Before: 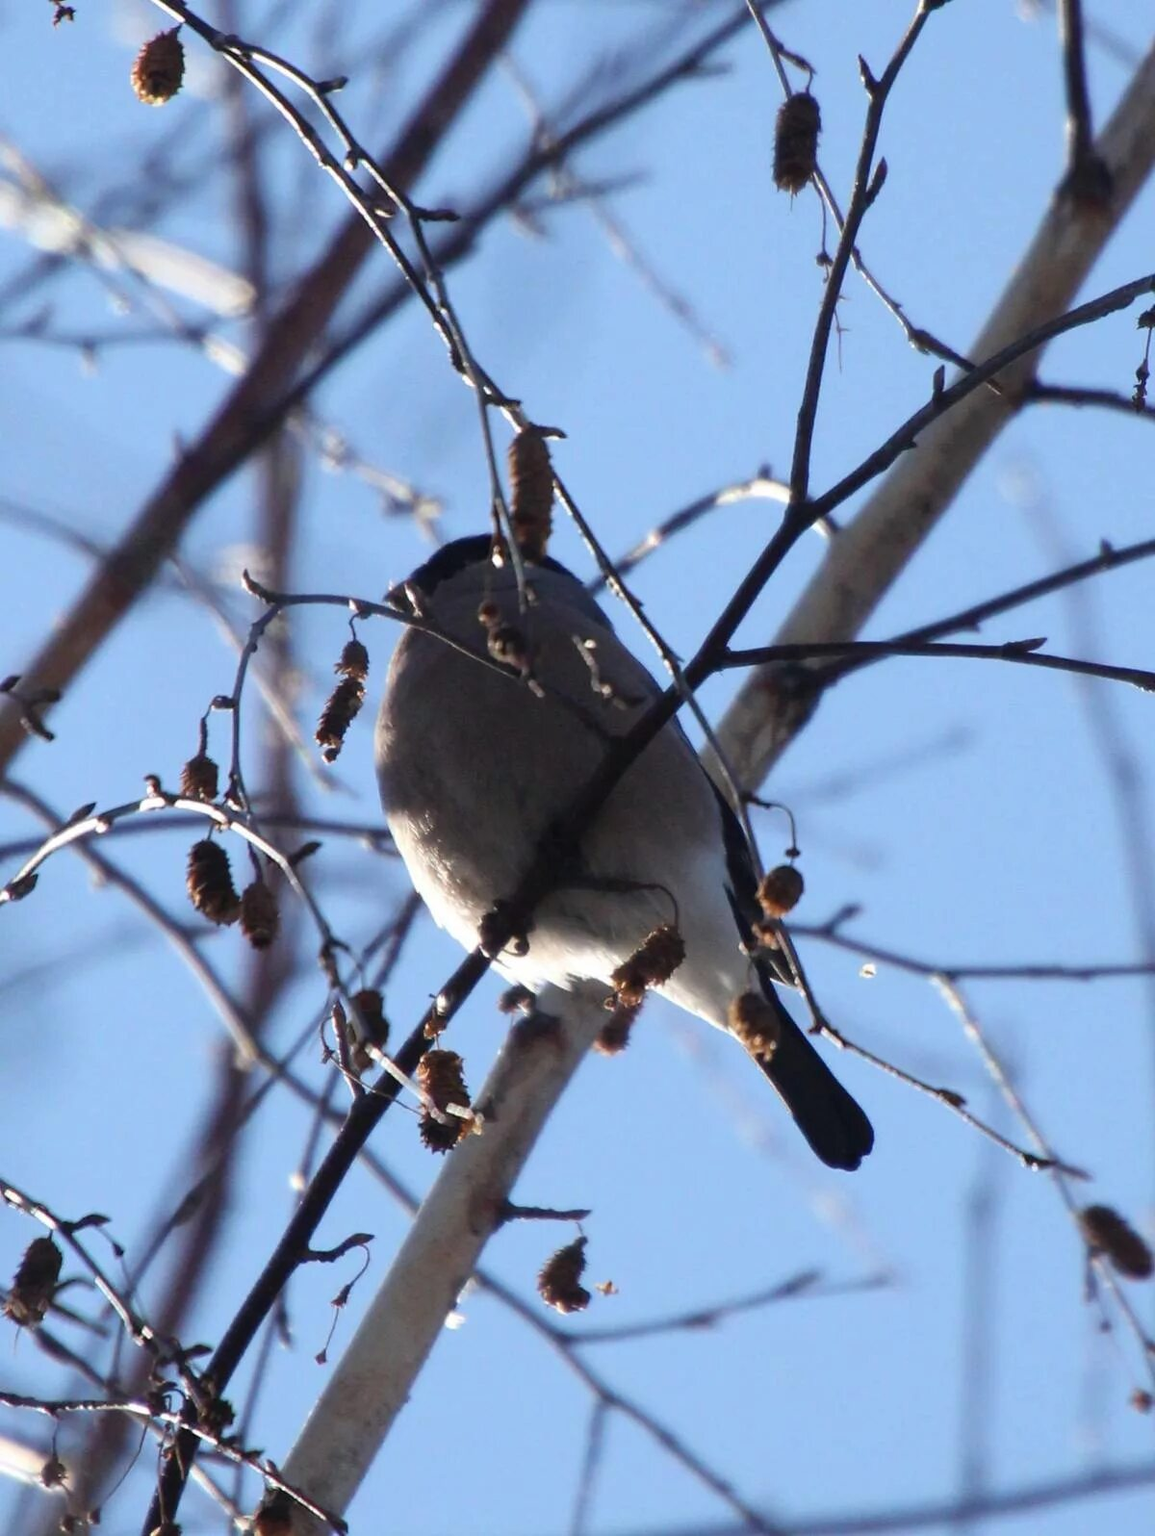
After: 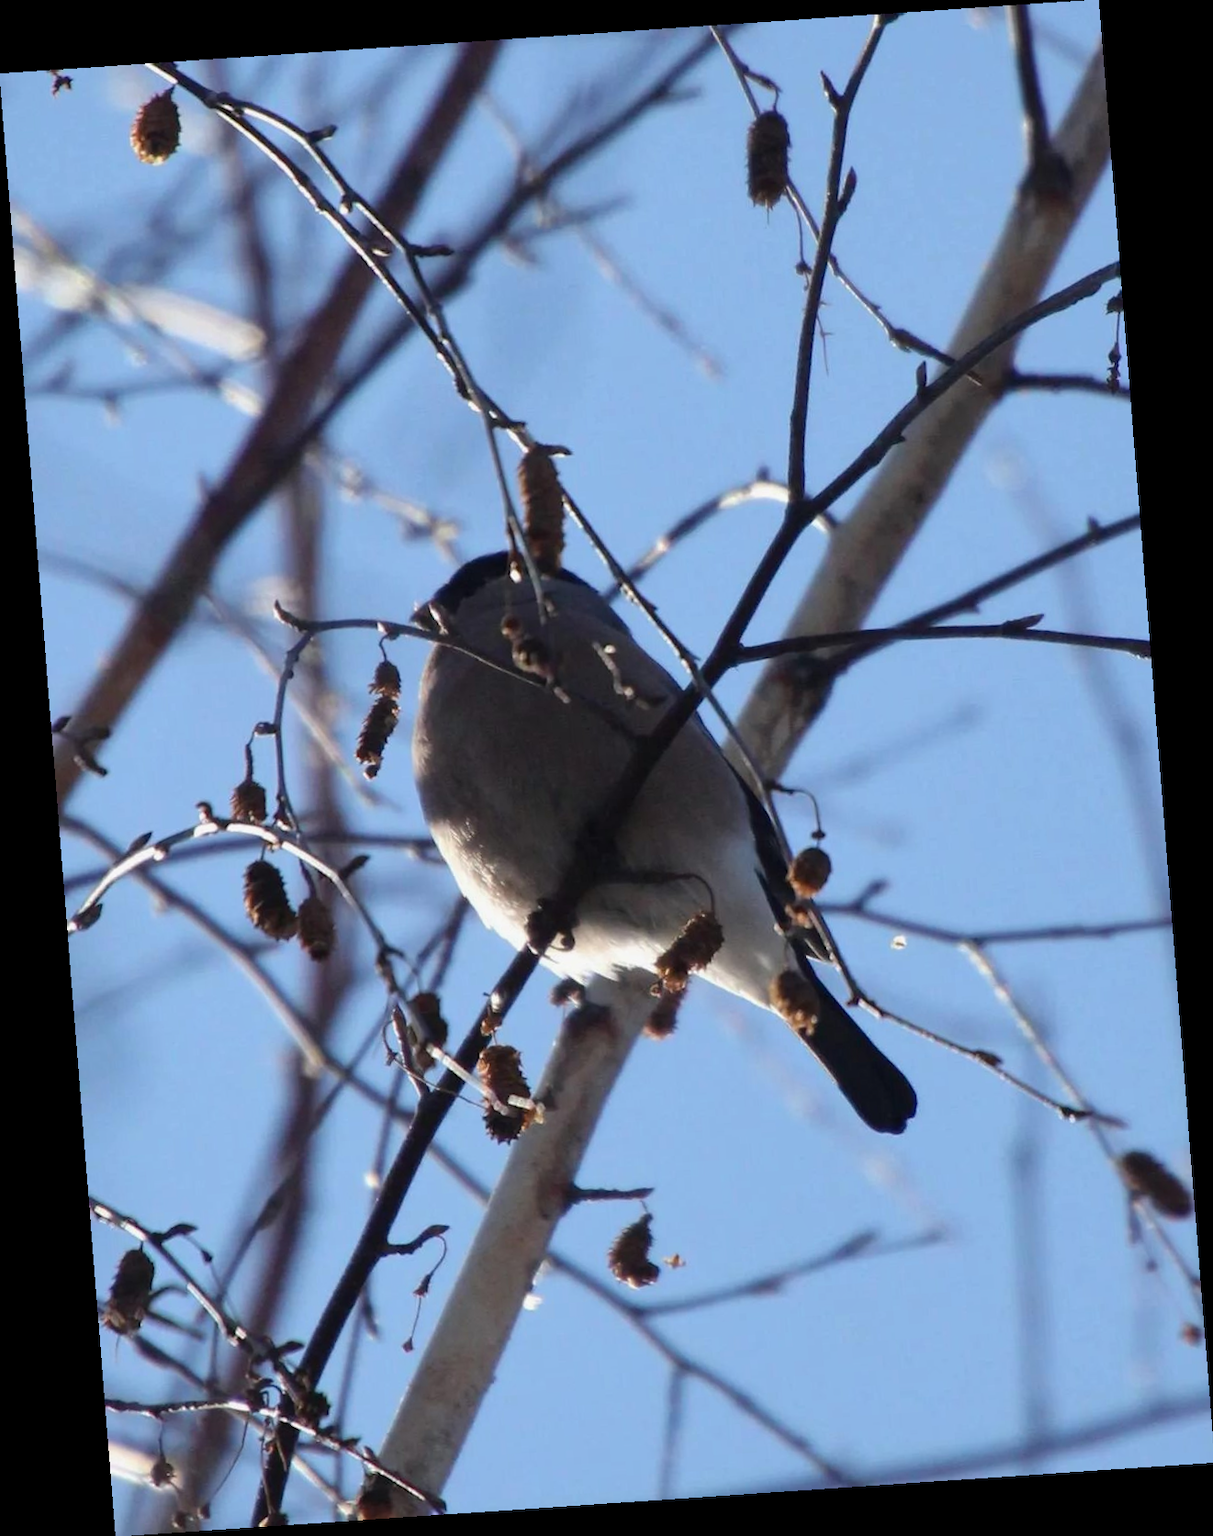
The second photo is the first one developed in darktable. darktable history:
shadows and highlights: shadows -20, white point adjustment -2, highlights -35
rotate and perspective: rotation -4.2°, shear 0.006, automatic cropping off
